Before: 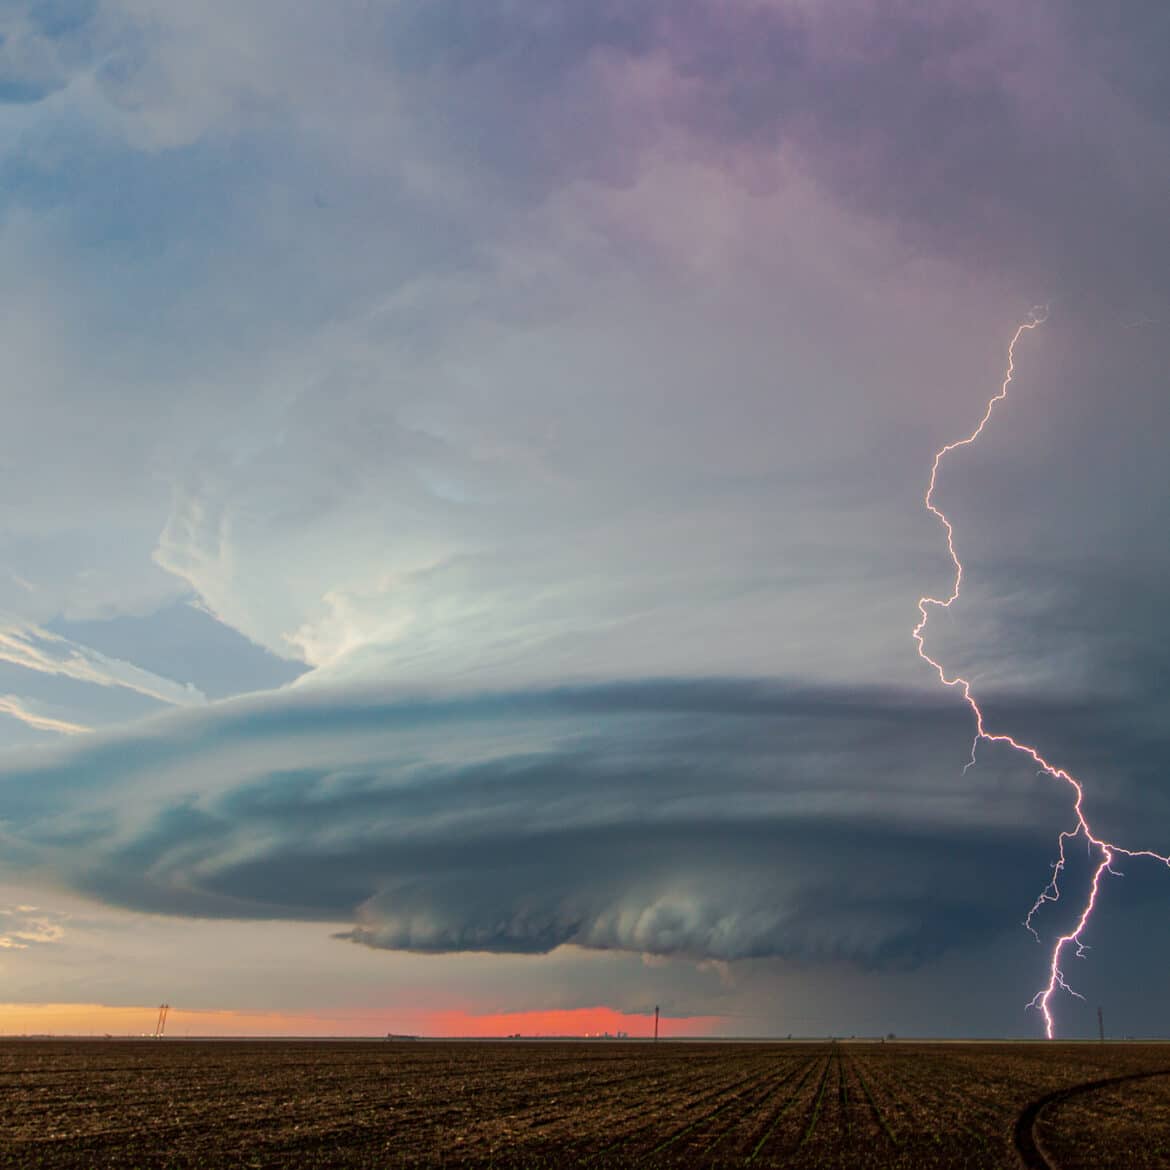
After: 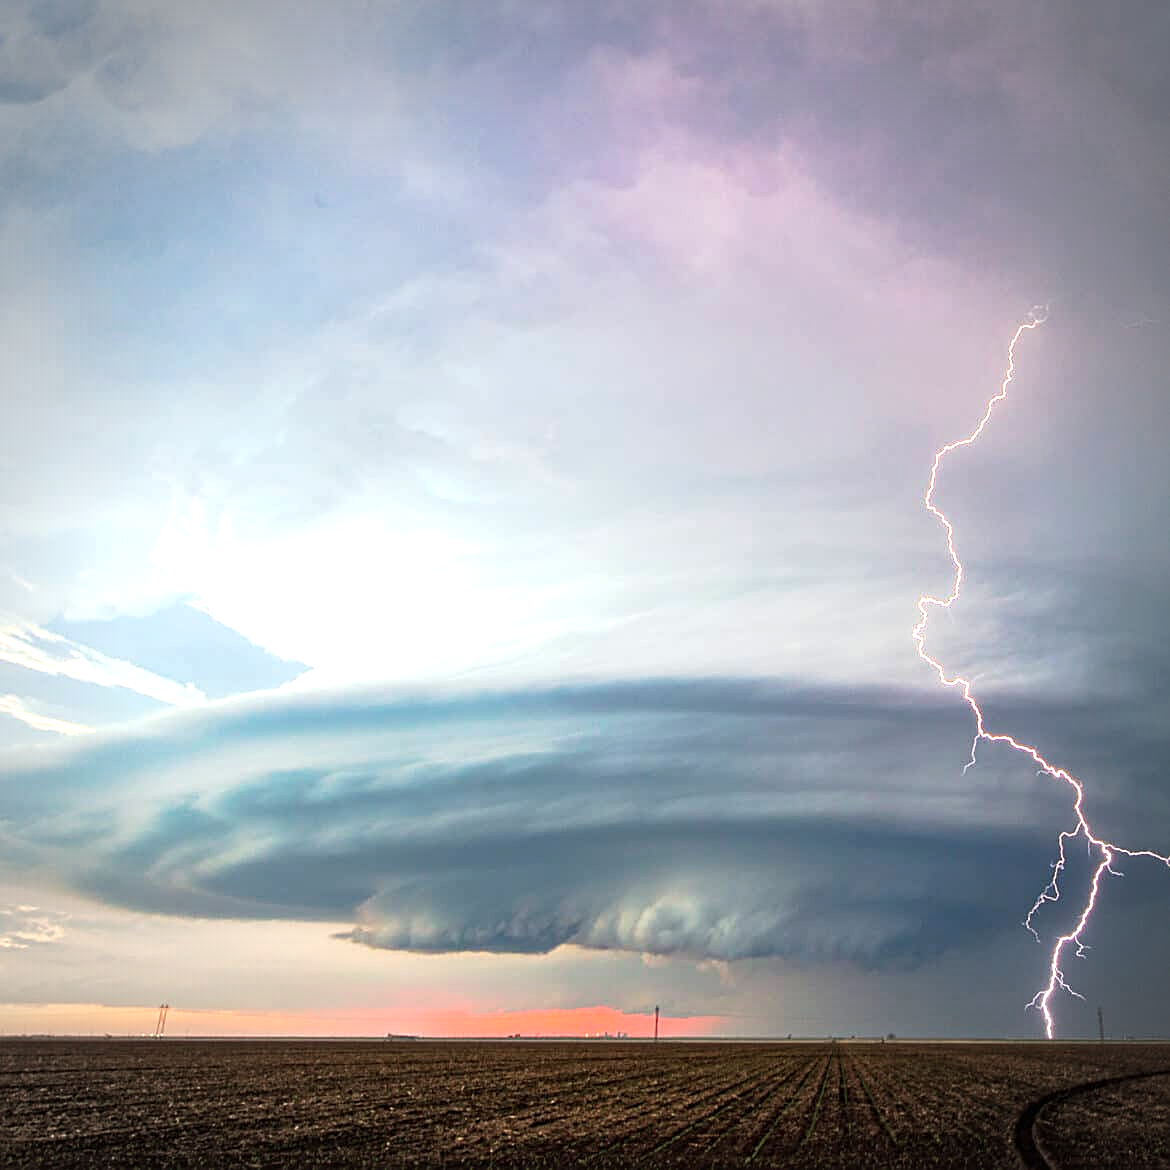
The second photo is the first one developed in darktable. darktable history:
exposure: black level correction 0, exposure 1.2 EV, compensate exposure bias true, compensate highlight preservation false
white balance: emerald 1
vignetting: width/height ratio 1.094
sharpen: on, module defaults
